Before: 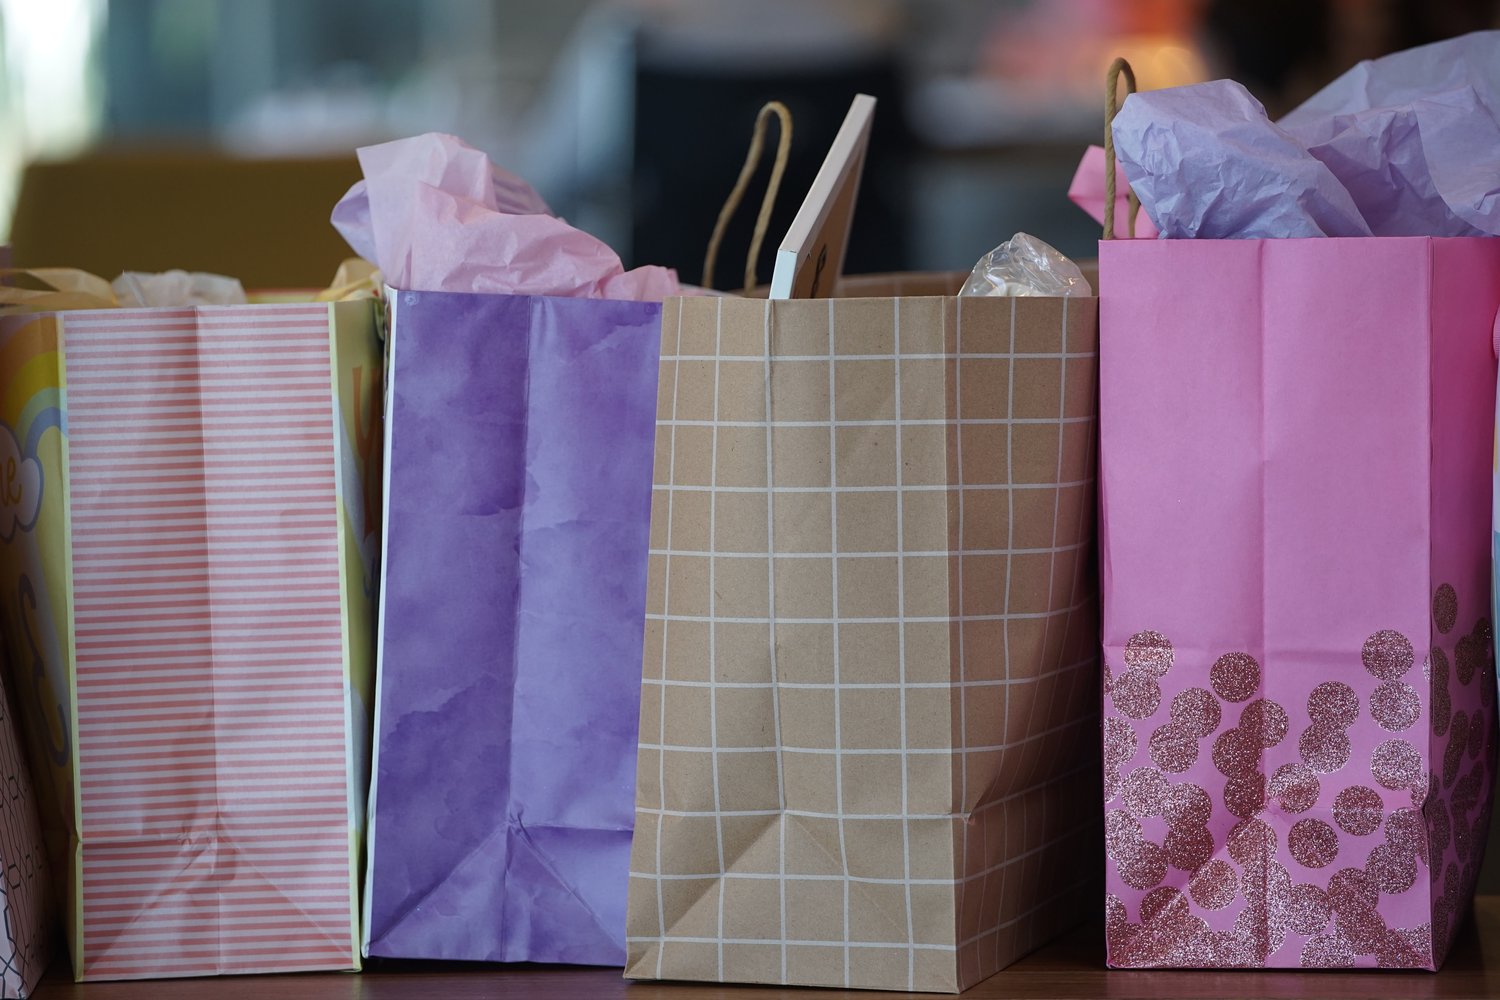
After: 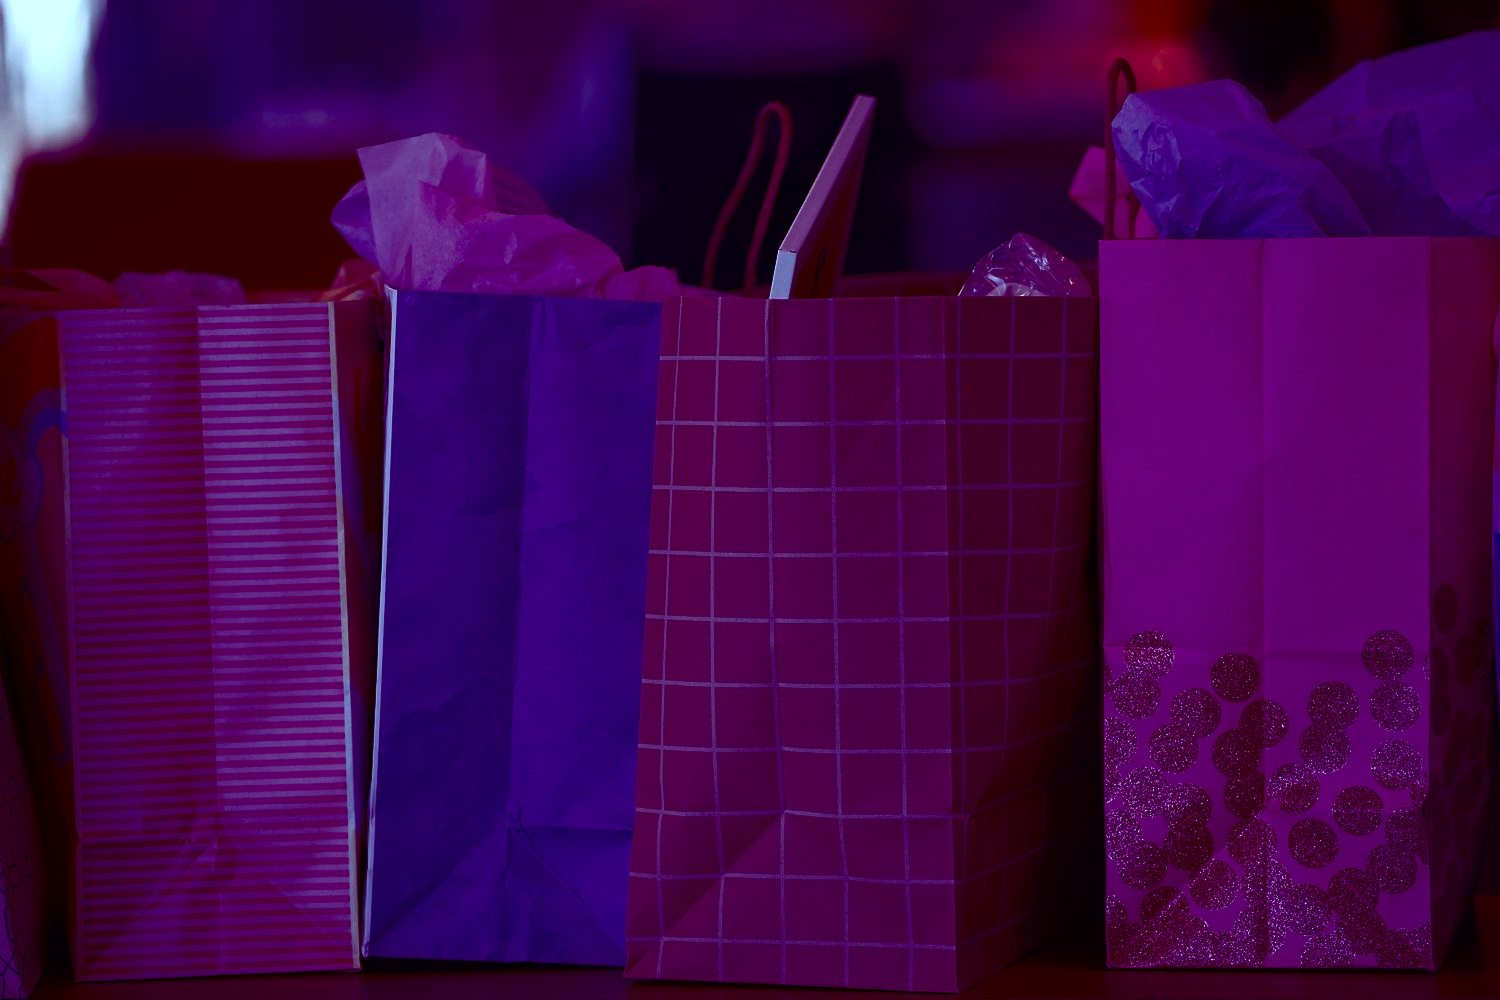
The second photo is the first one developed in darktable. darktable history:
contrast brightness saturation: brightness -0.52
color correction: highlights a* -9.73, highlights b* -21.22
white balance: emerald 1
color balance: mode lift, gamma, gain (sRGB), lift [1, 1, 0.101, 1]
